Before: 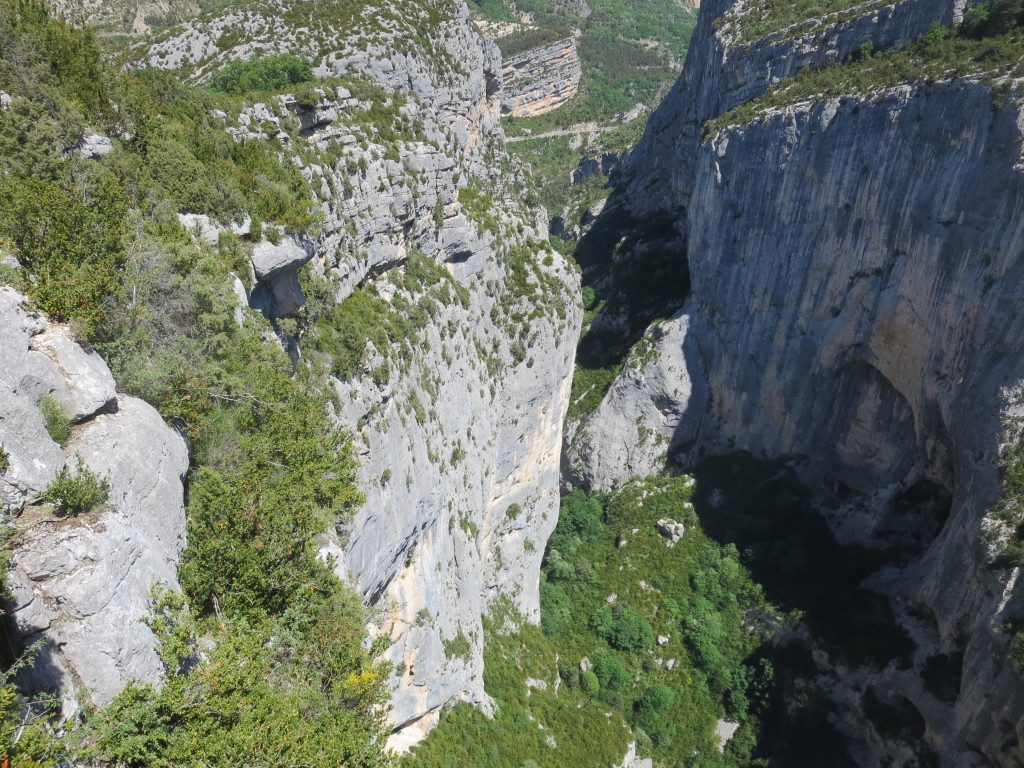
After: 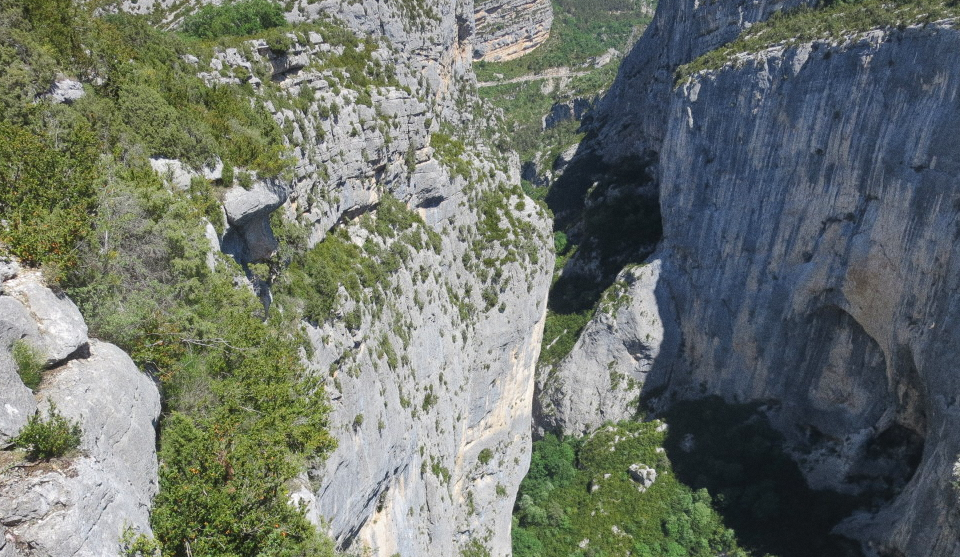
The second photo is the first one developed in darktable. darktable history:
crop: left 2.737%, top 7.287%, right 3.421%, bottom 20.179%
grain: coarseness 0.09 ISO
shadows and highlights: soften with gaussian
